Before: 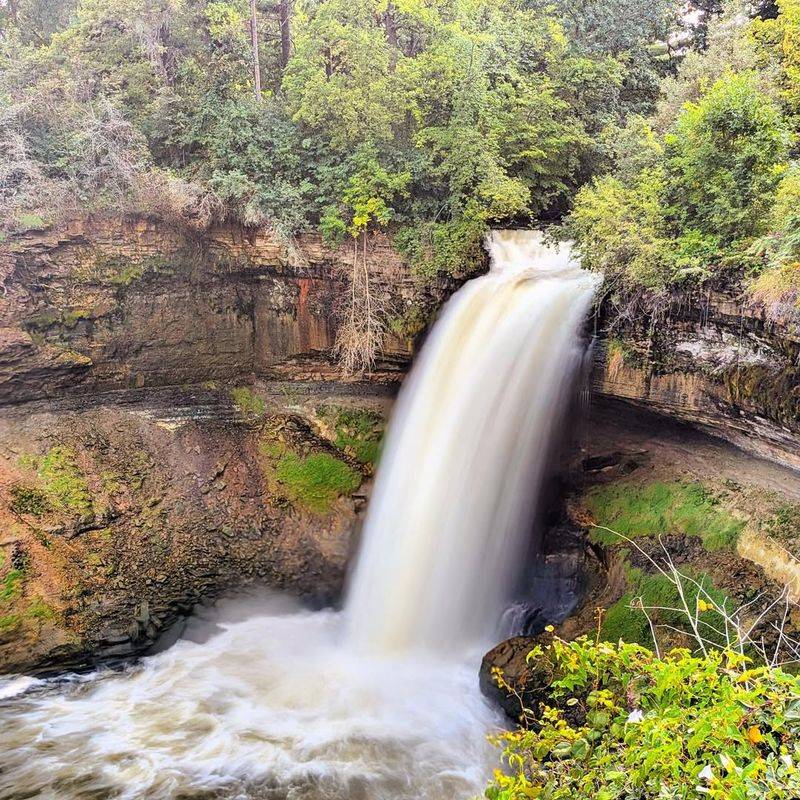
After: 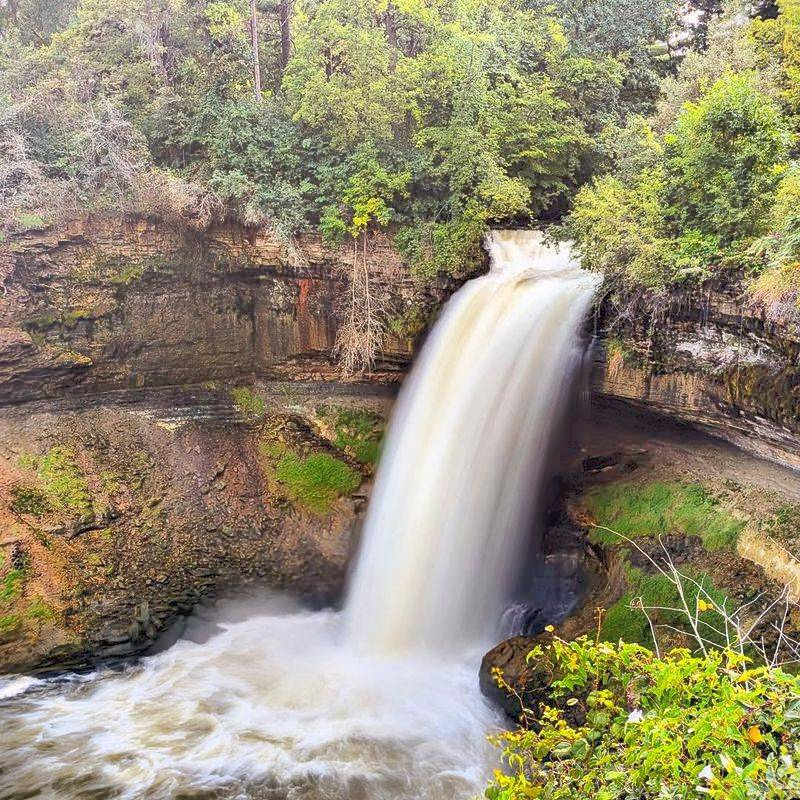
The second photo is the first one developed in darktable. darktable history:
rgb curve: curves: ch0 [(0, 0) (0.093, 0.159) (0.241, 0.265) (0.414, 0.42) (1, 1)], compensate middle gray true, preserve colors basic power
vignetting: fall-off start 116.67%, fall-off radius 59.26%, brightness -0.31, saturation -0.056
